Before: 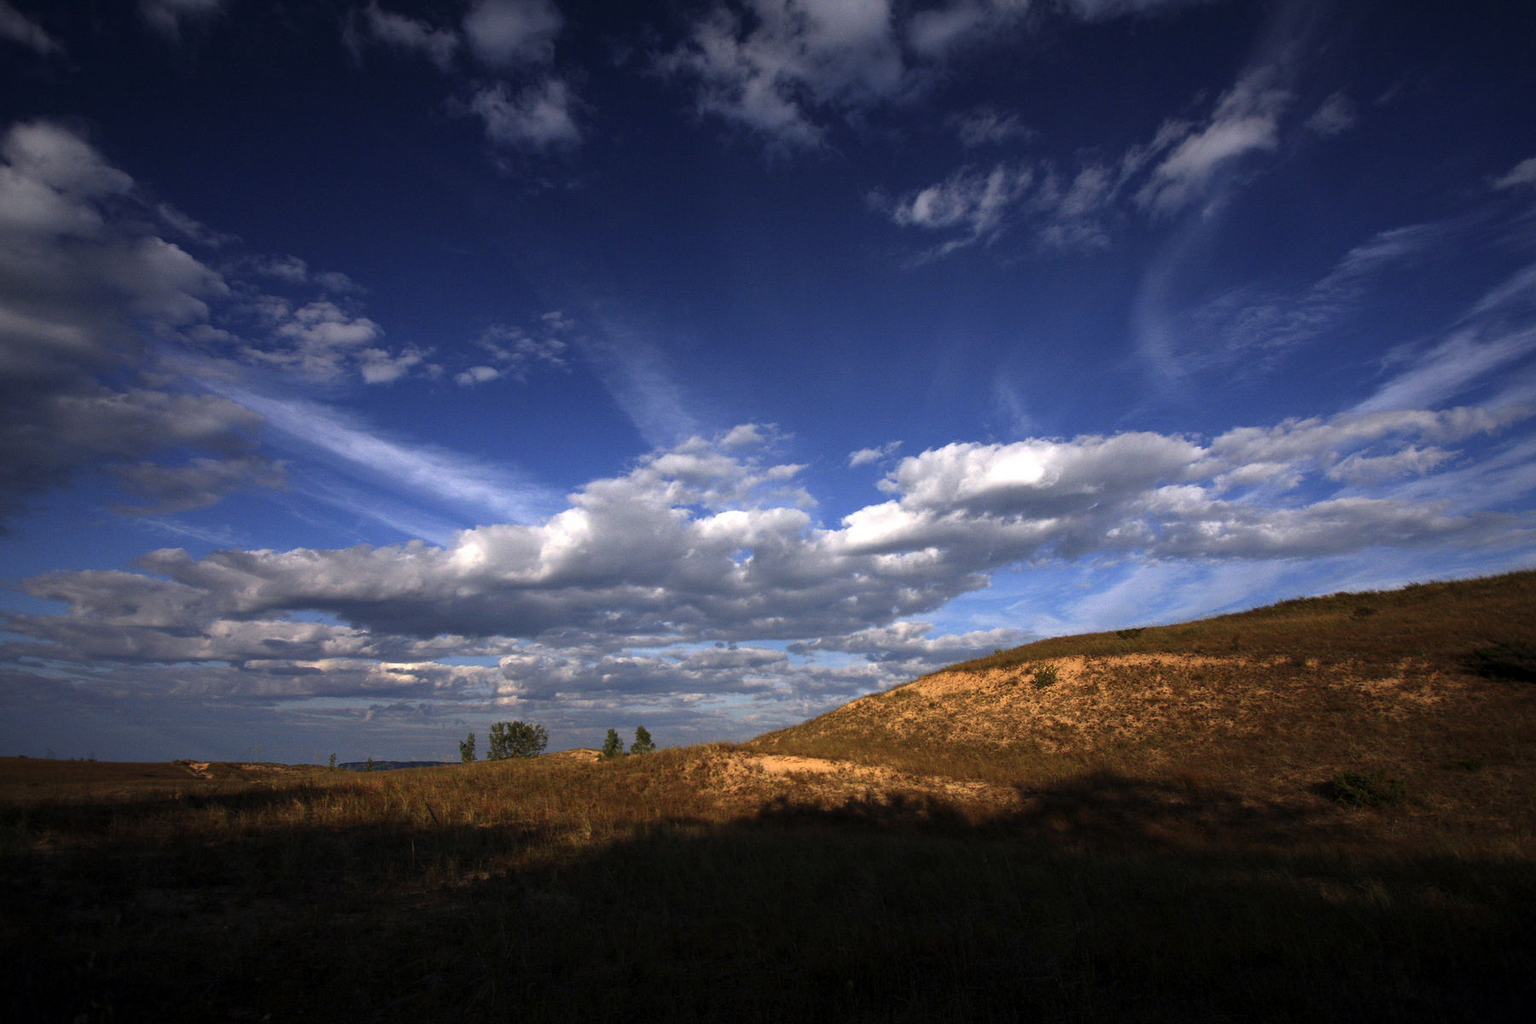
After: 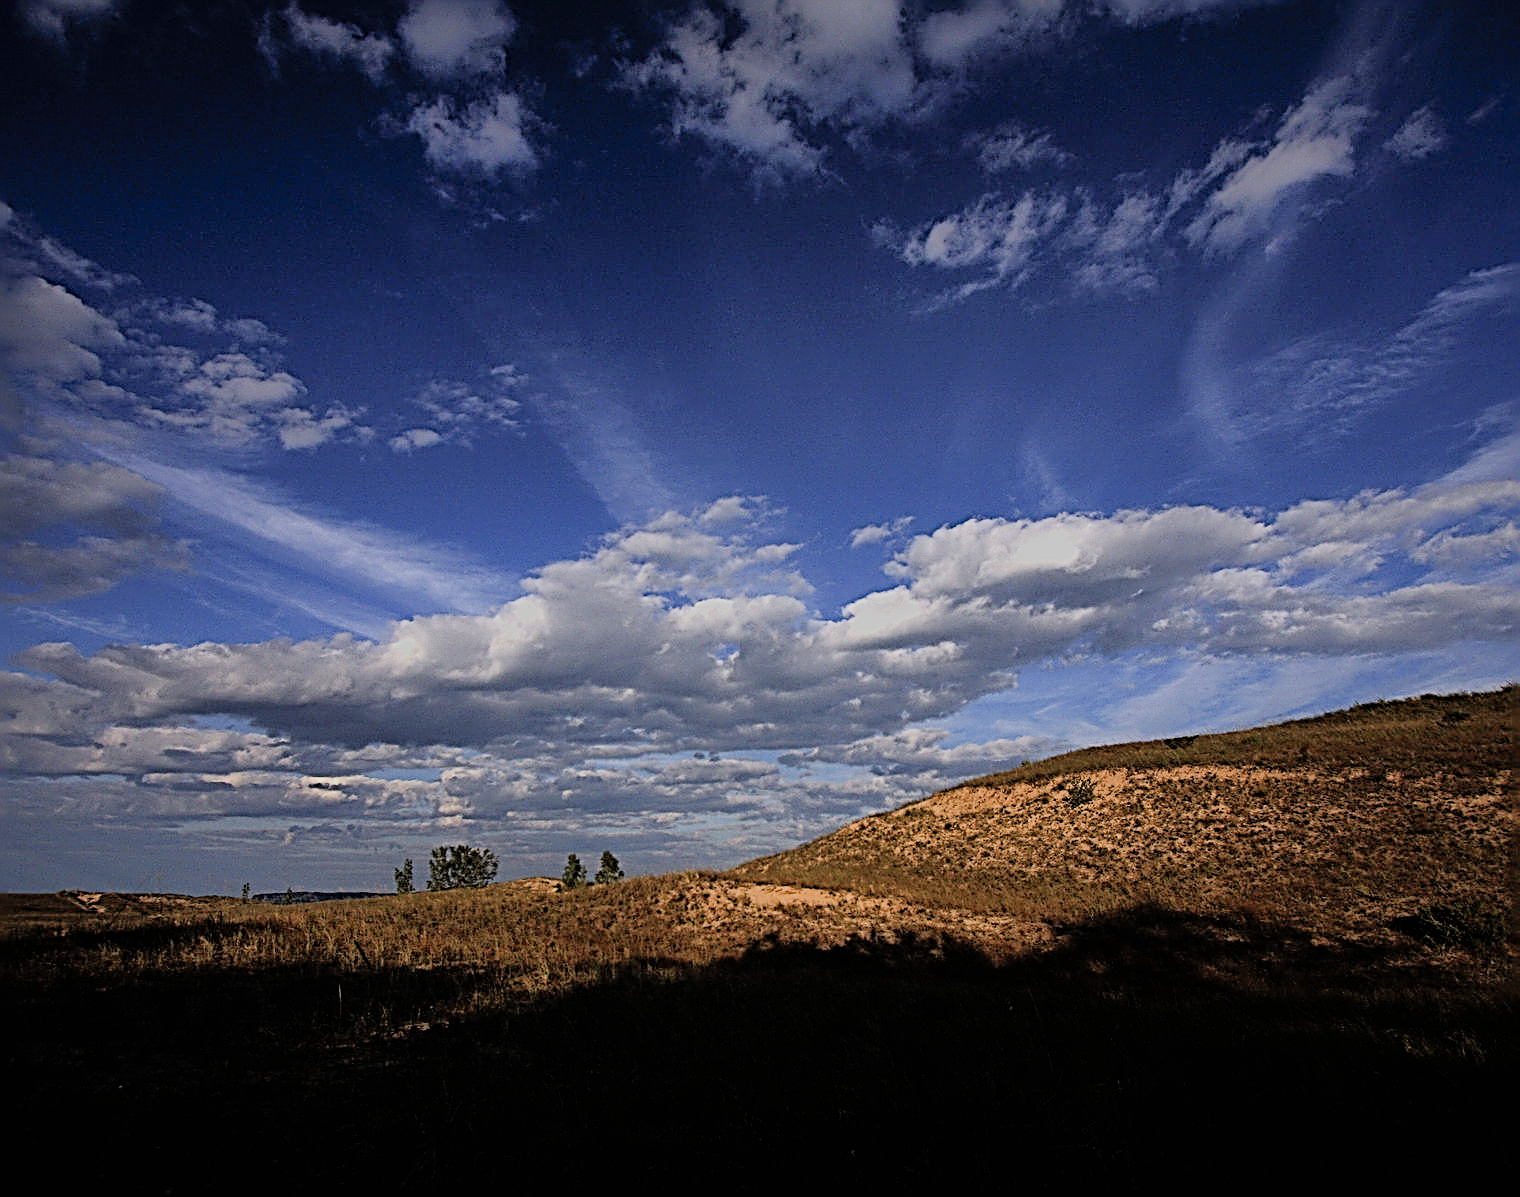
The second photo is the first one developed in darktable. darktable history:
shadows and highlights: on, module defaults
crop: left 8.026%, right 7.374%
sharpen: radius 3.158, amount 1.731
filmic rgb: black relative exposure -6.98 EV, white relative exposure 5.63 EV, hardness 2.86
